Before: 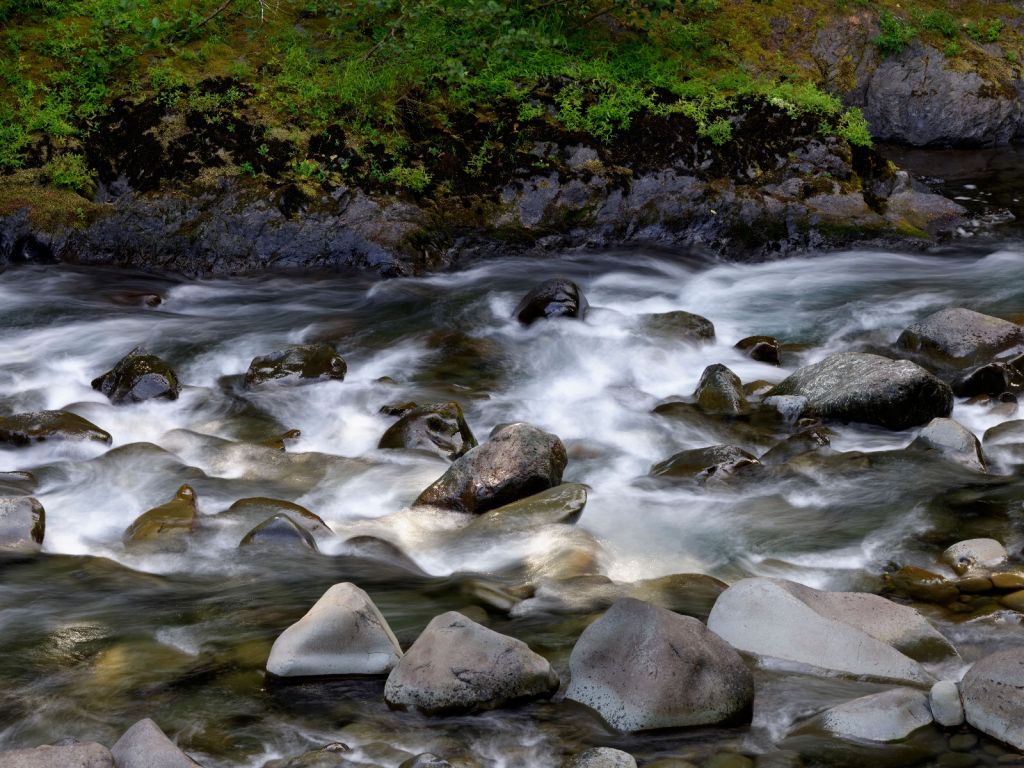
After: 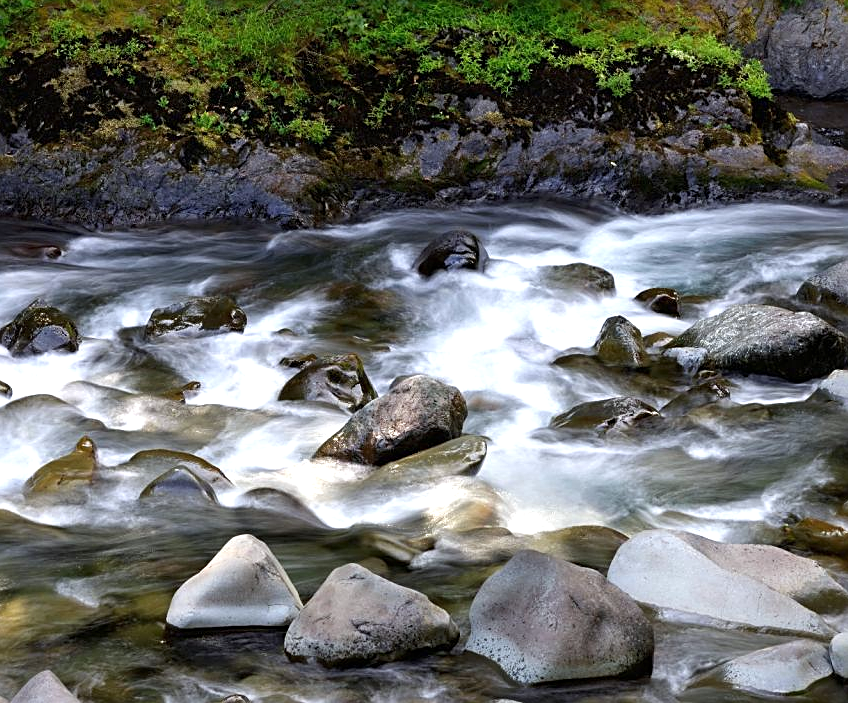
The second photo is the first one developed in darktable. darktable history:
sharpen: on, module defaults
white balance: red 0.982, blue 1.018
exposure: black level correction 0, exposure 0.7 EV, compensate exposure bias true, compensate highlight preservation false
crop: left 9.807%, top 6.259%, right 7.334%, bottom 2.177%
